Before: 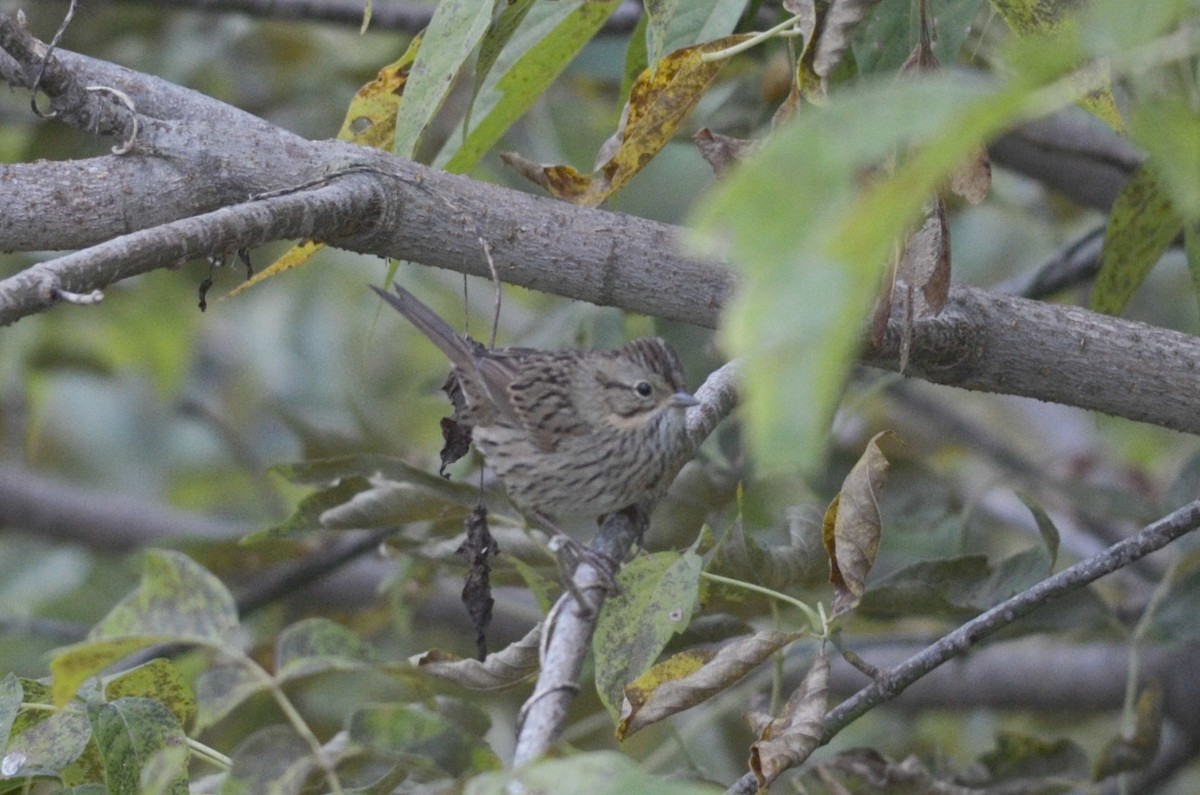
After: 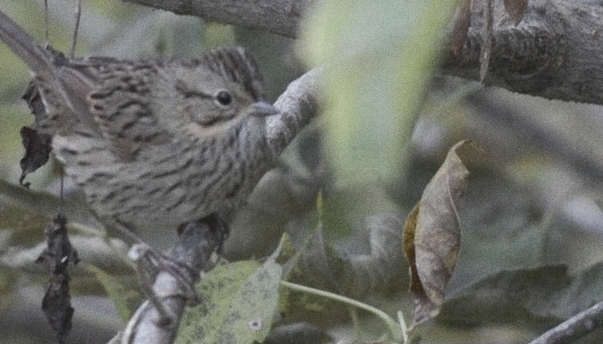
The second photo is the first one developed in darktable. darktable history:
grain: coarseness 7.08 ISO, strength 21.67%, mid-tones bias 59.58%
contrast brightness saturation: contrast 0.1, saturation -0.36
crop: left 35.03%, top 36.625%, right 14.663%, bottom 20.057%
